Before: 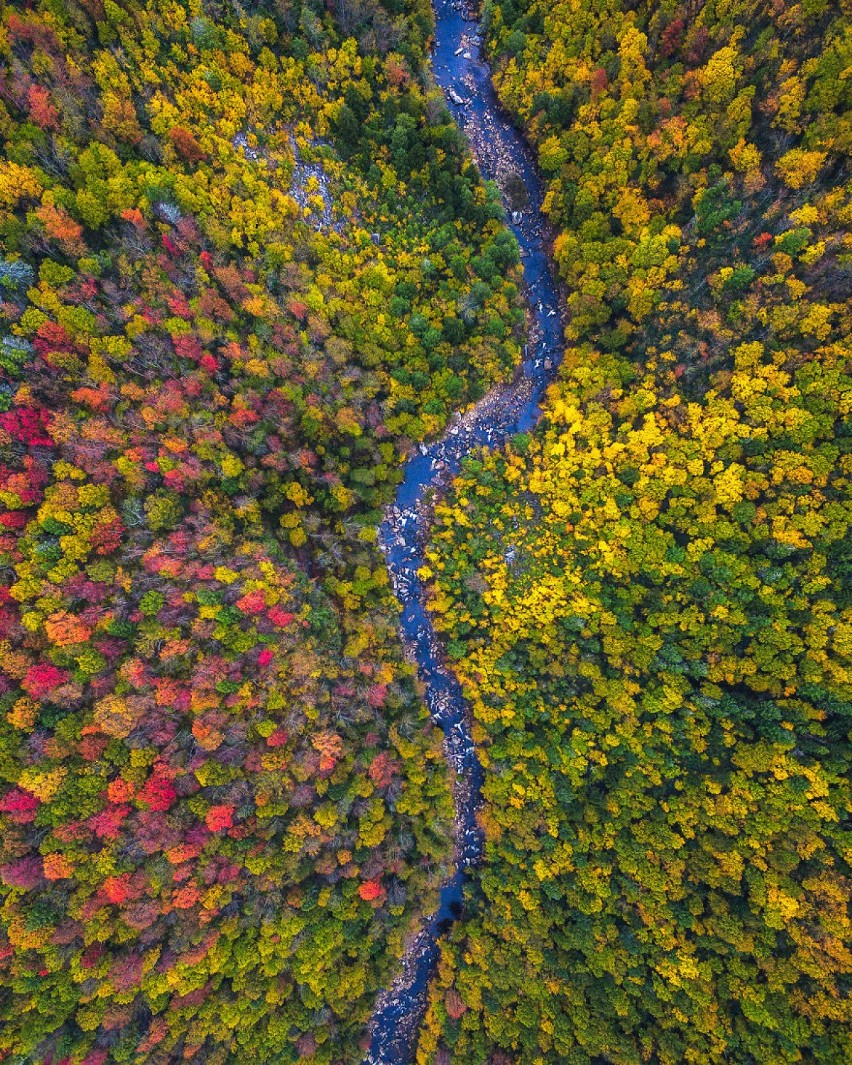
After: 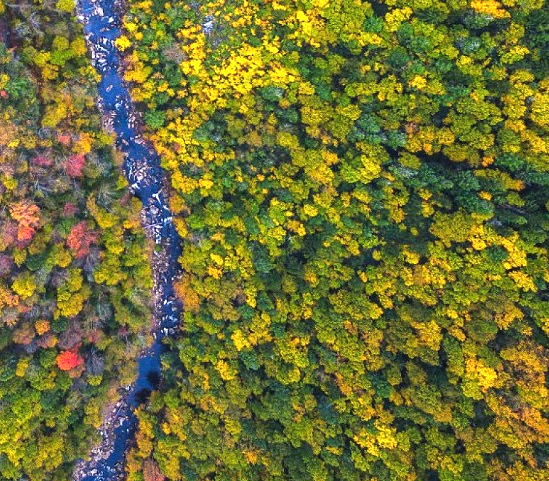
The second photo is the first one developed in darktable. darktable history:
crop and rotate: left 35.533%, top 49.822%, bottom 4.994%
exposure: black level correction 0, exposure 0.599 EV, compensate exposure bias true, compensate highlight preservation false
